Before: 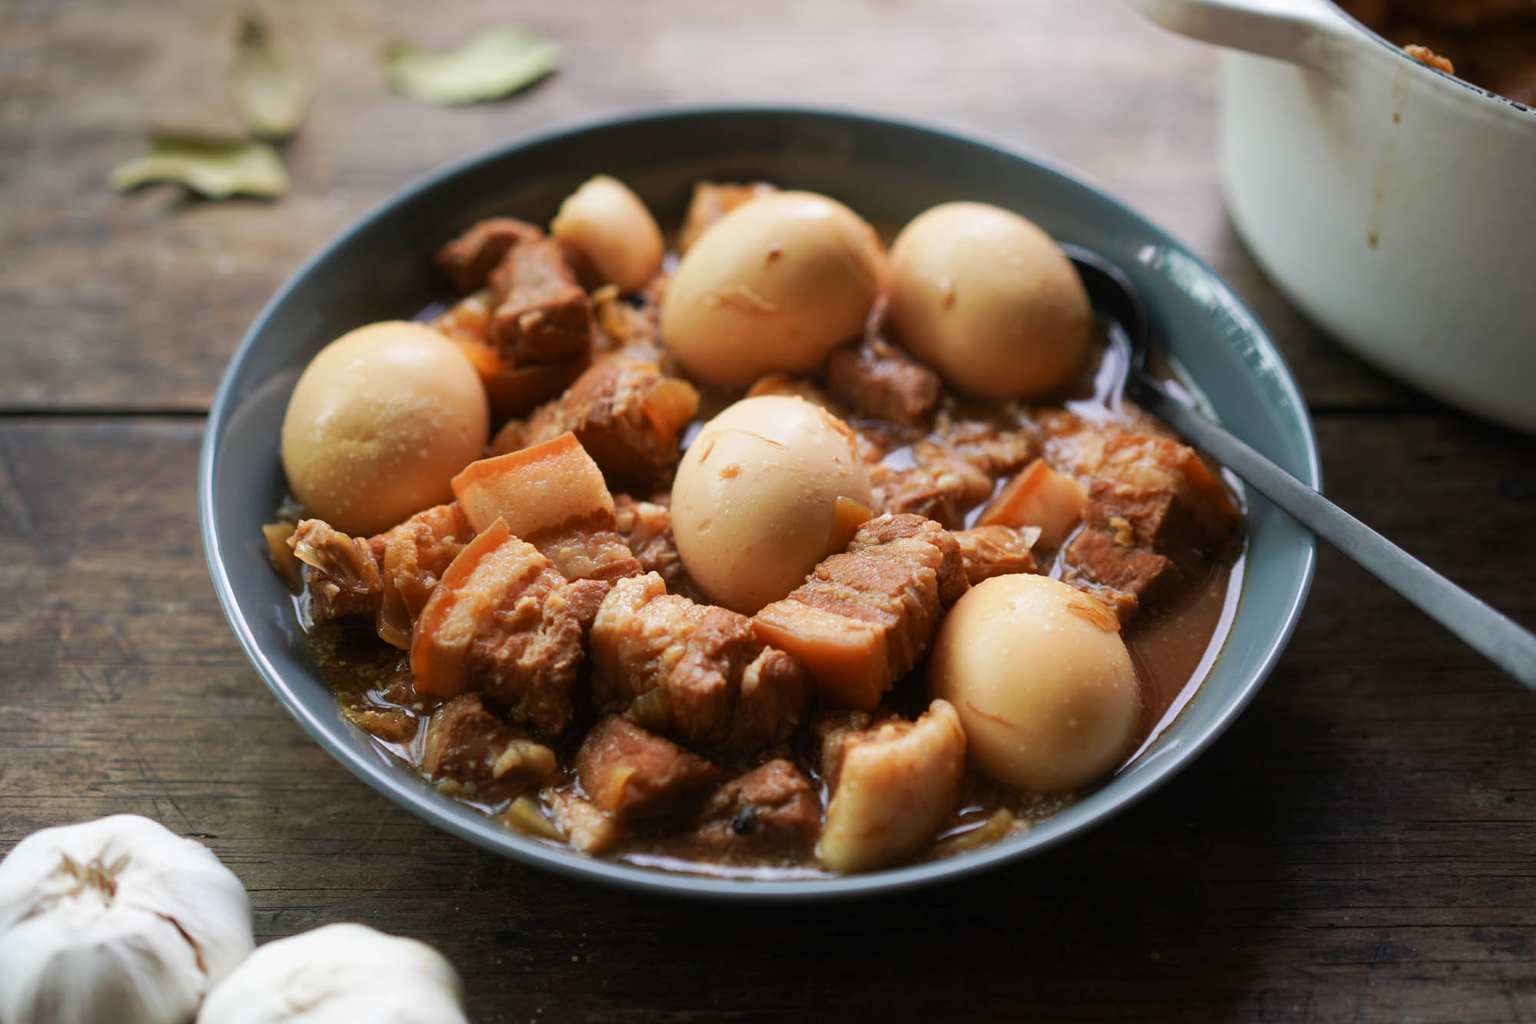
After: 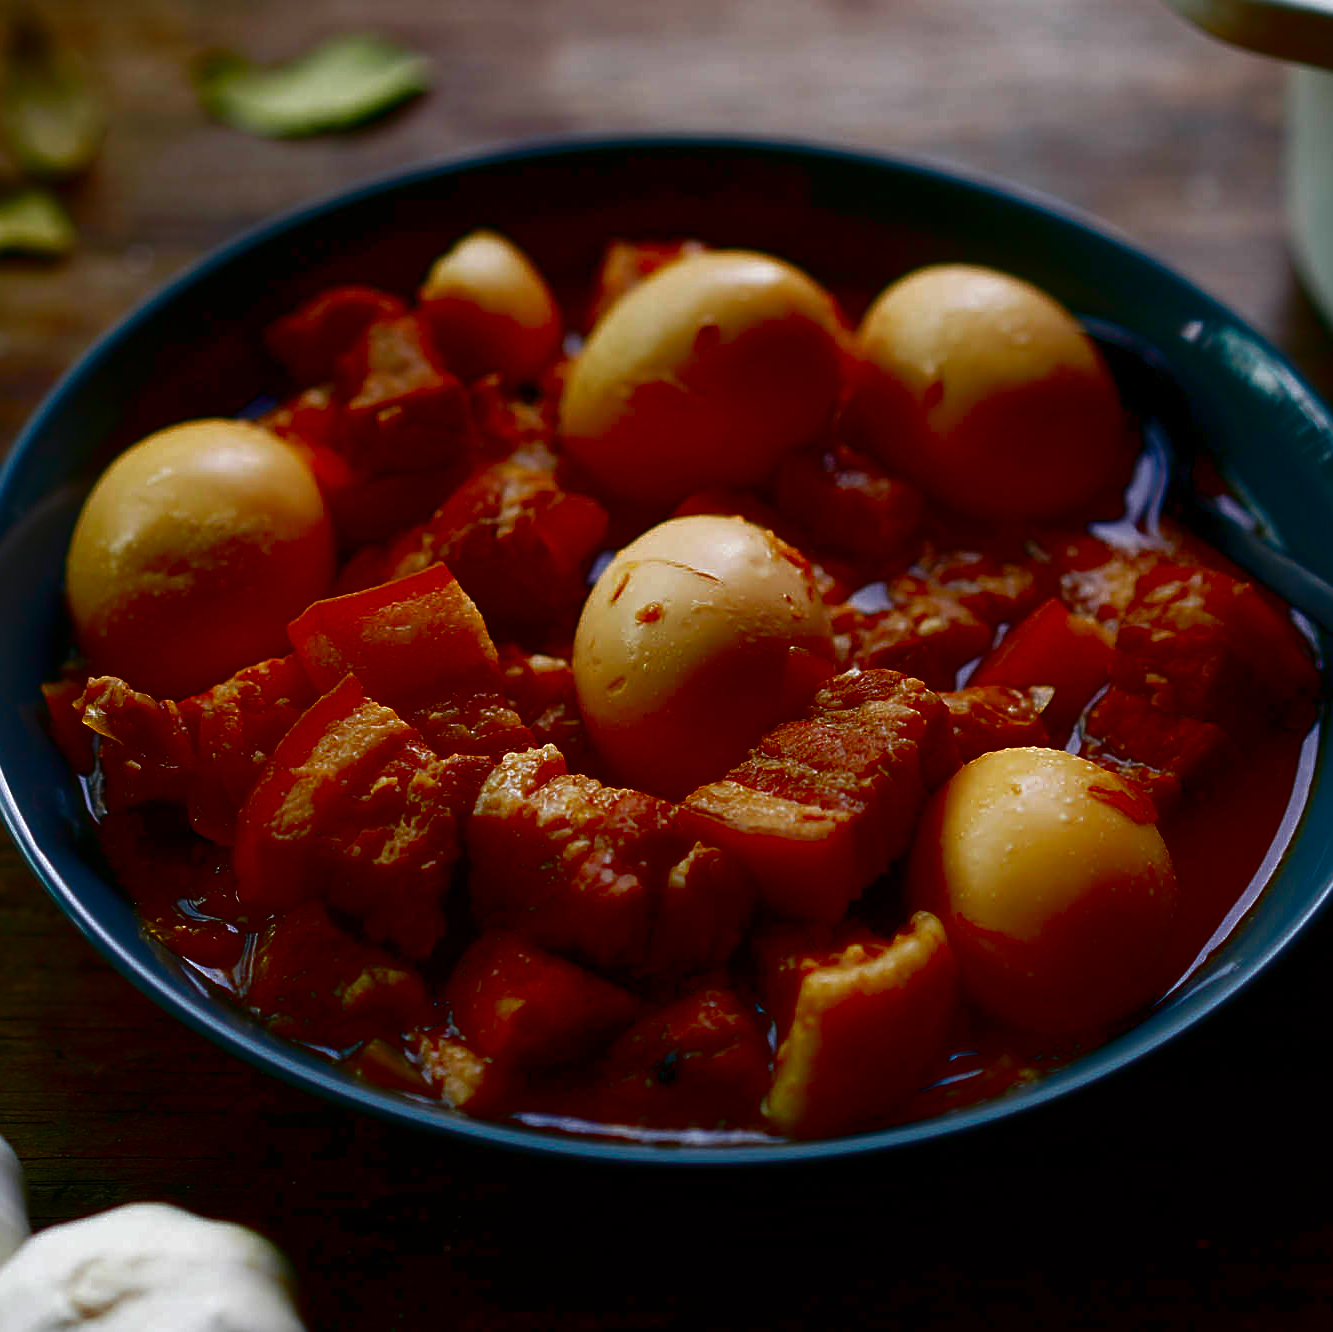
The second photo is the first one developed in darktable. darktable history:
contrast brightness saturation: brightness -1, saturation 1
sharpen: on, module defaults
rgb levels: preserve colors max RGB
crop and rotate: left 15.055%, right 18.278%
